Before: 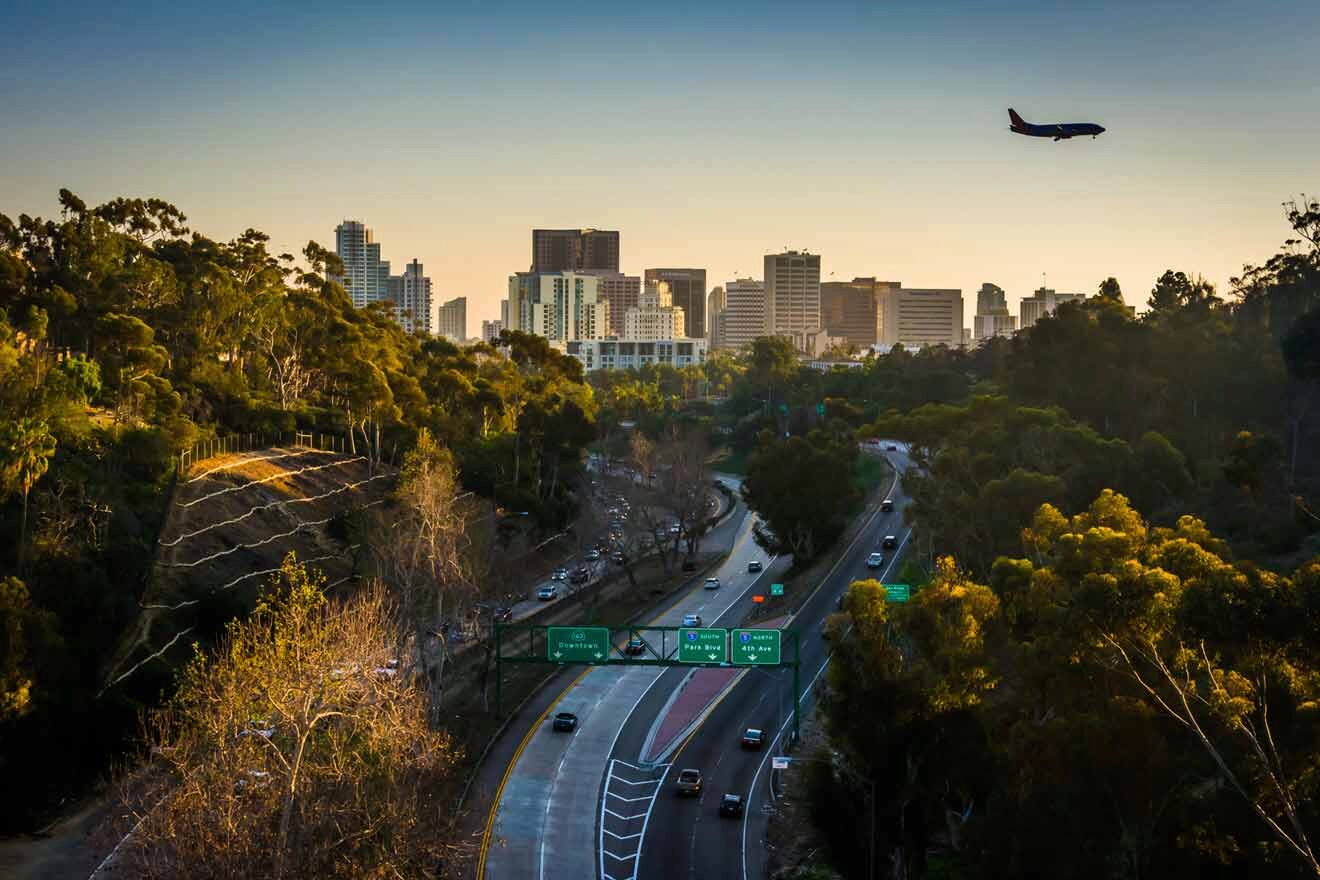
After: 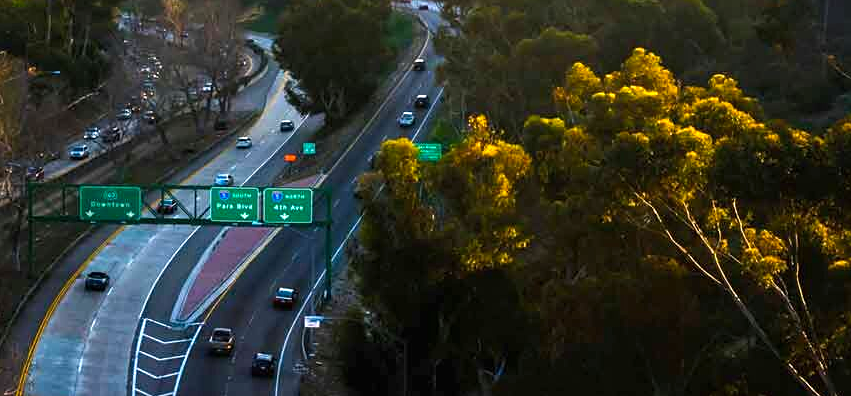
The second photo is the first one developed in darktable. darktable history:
sharpen: amount 0.203
color balance rgb: highlights gain › luminance 0.806%, highlights gain › chroma 0.507%, highlights gain › hue 40.94°, linear chroma grading › global chroma 15.314%, perceptual saturation grading › global saturation 0.49%, perceptual brilliance grading › highlights 7.916%, perceptual brilliance grading › mid-tones 4.024%, perceptual brilliance grading › shadows 1.547%
crop and rotate: left 35.469%, top 50.204%, bottom 4.784%
exposure: black level correction 0, exposure 0.499 EV, compensate highlight preservation false
